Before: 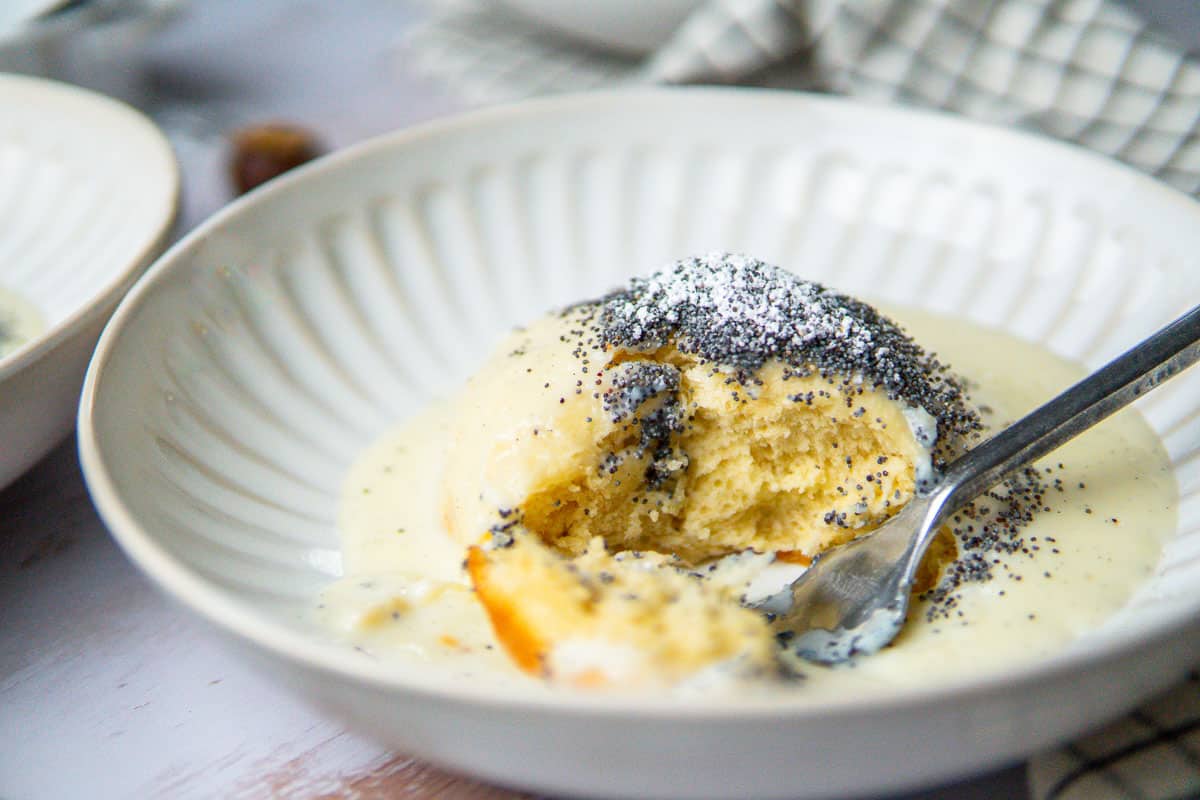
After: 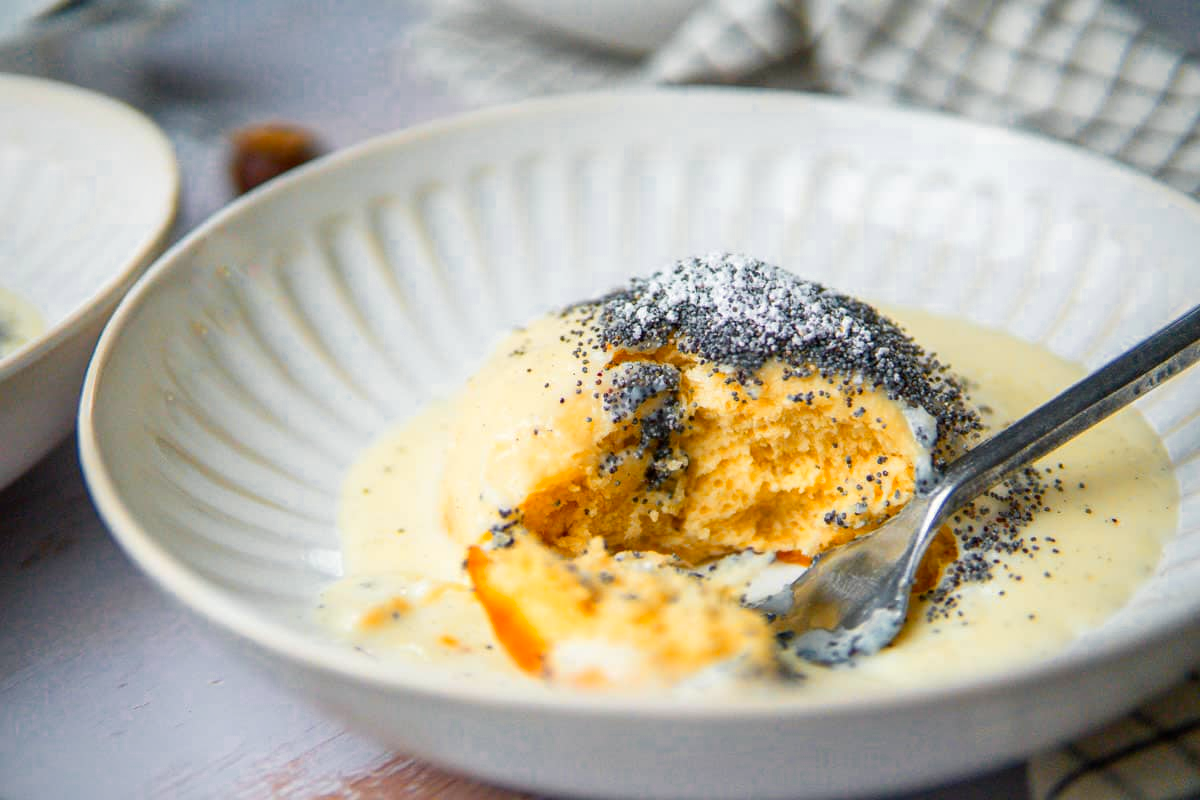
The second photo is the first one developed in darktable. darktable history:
color zones: curves: ch0 [(0, 0.499) (0.143, 0.5) (0.286, 0.5) (0.429, 0.476) (0.571, 0.284) (0.714, 0.243) (0.857, 0.449) (1, 0.499)]; ch1 [(0, 0.532) (0.143, 0.645) (0.286, 0.696) (0.429, 0.211) (0.571, 0.504) (0.714, 0.493) (0.857, 0.495) (1, 0.532)]; ch2 [(0, 0.5) (0.143, 0.5) (0.286, 0.427) (0.429, 0.324) (0.571, 0.5) (0.714, 0.5) (0.857, 0.5) (1, 0.5)]
vignetting: brightness -0.233, saturation 0.141
